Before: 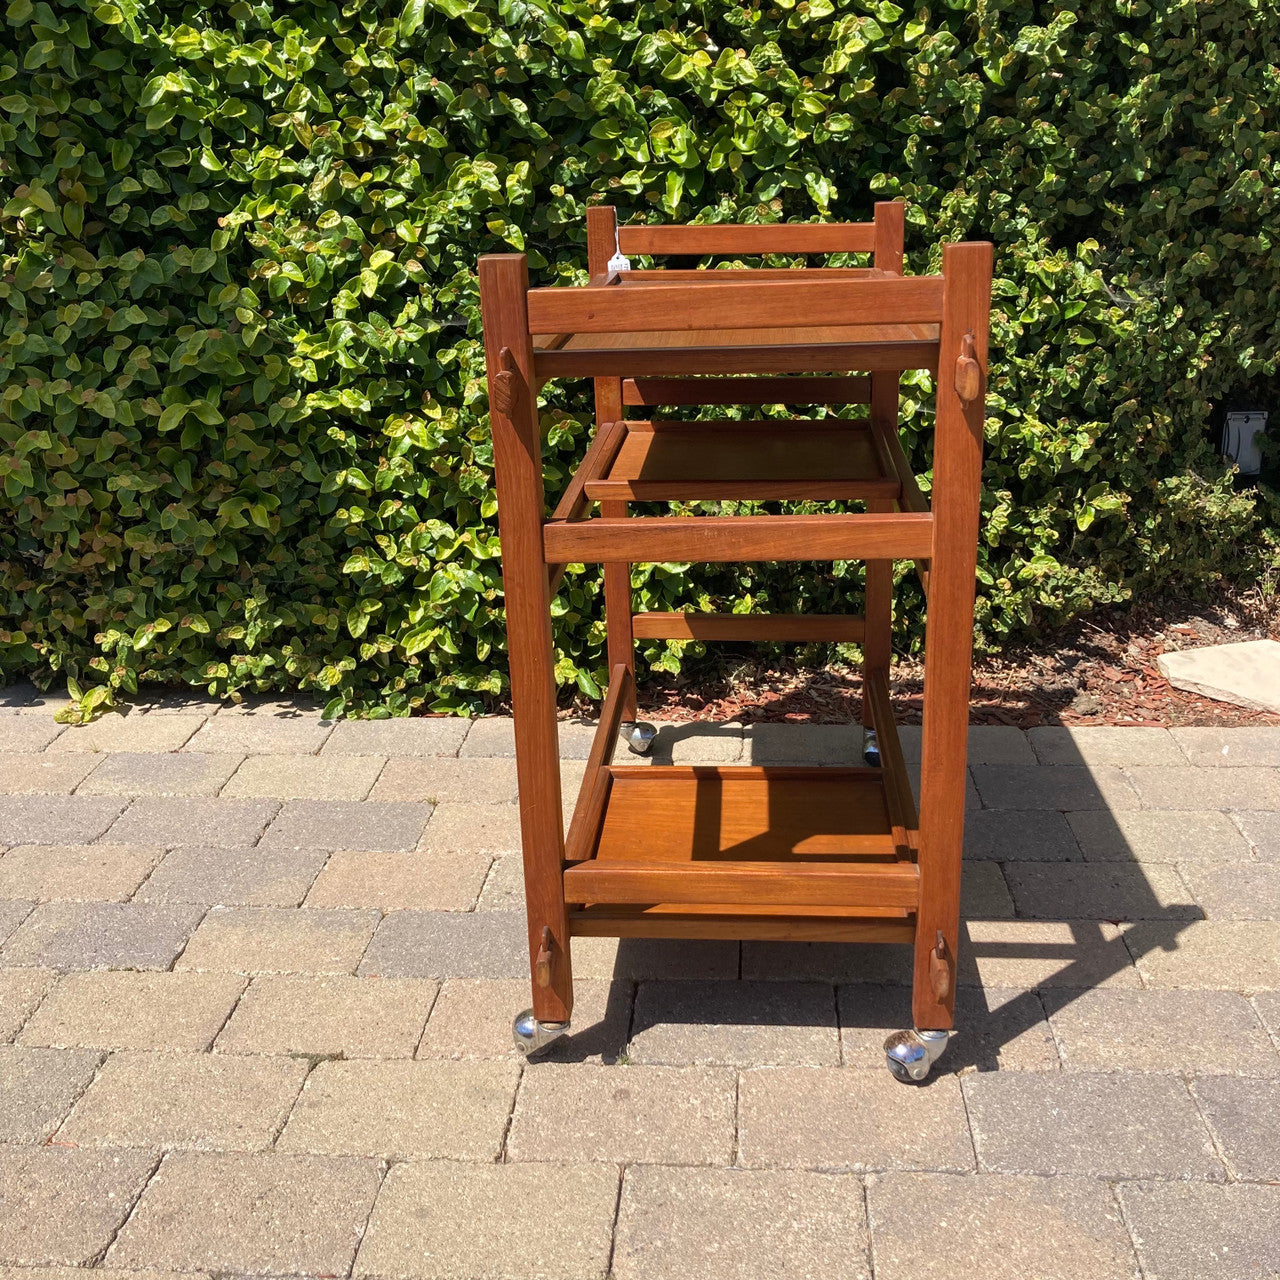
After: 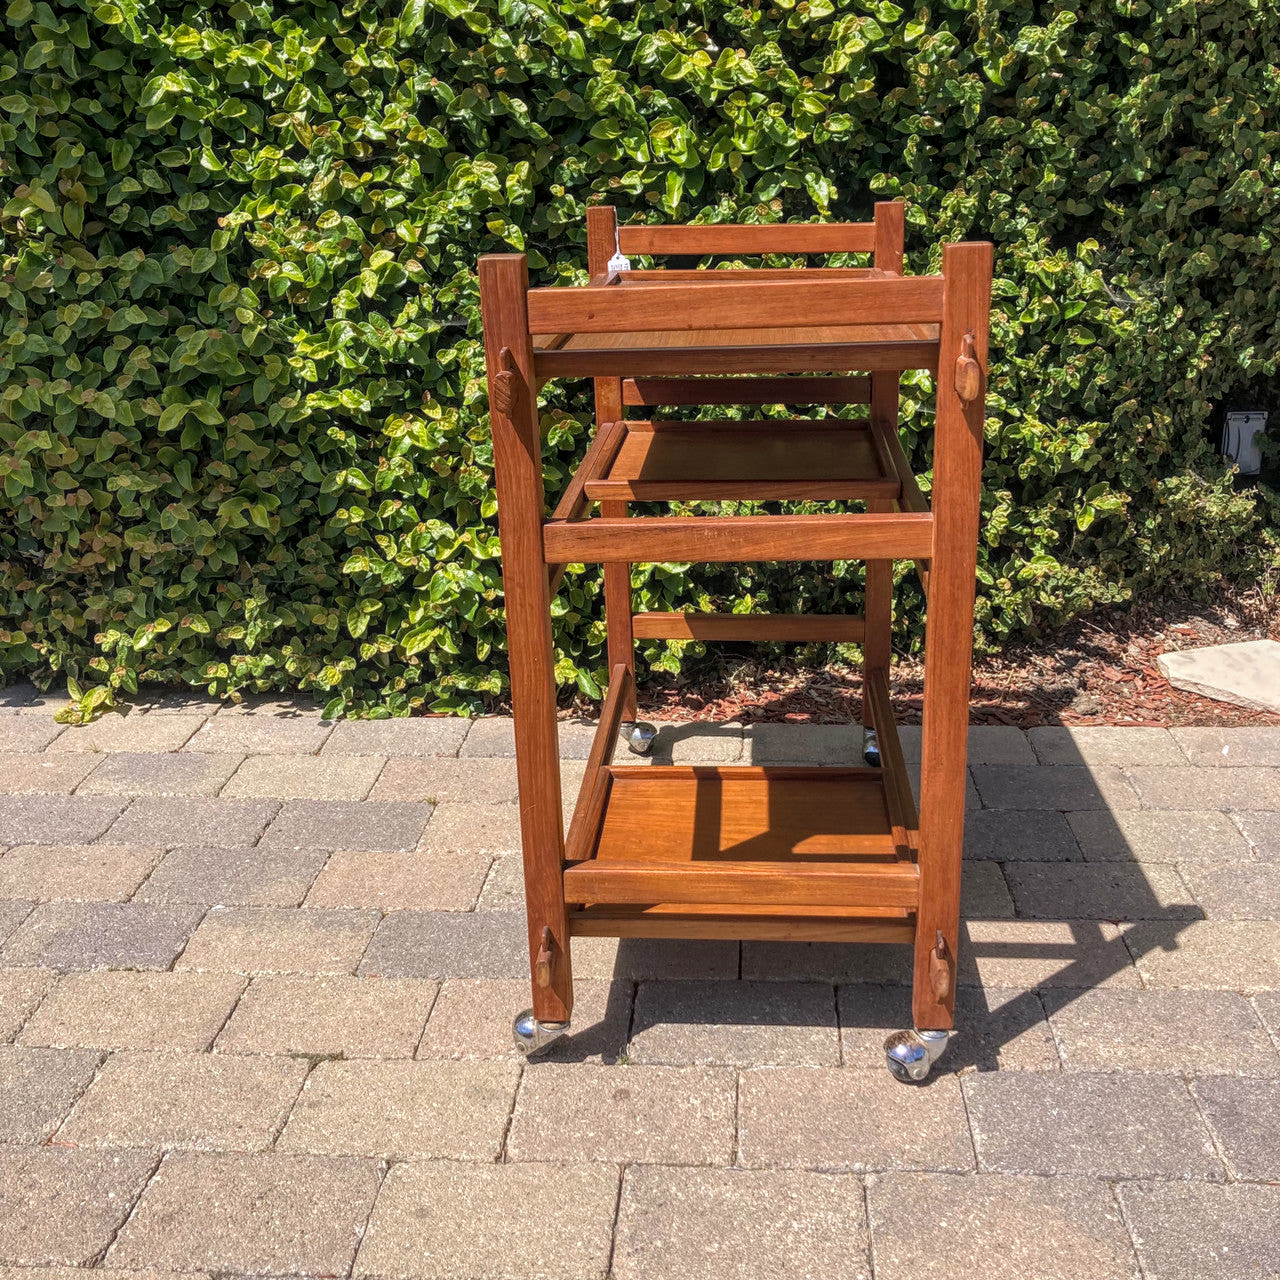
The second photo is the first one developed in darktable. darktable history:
local contrast: highlights 74%, shadows 55%, detail 176%, midtone range 0.207
white balance: red 1.009, blue 1.027
